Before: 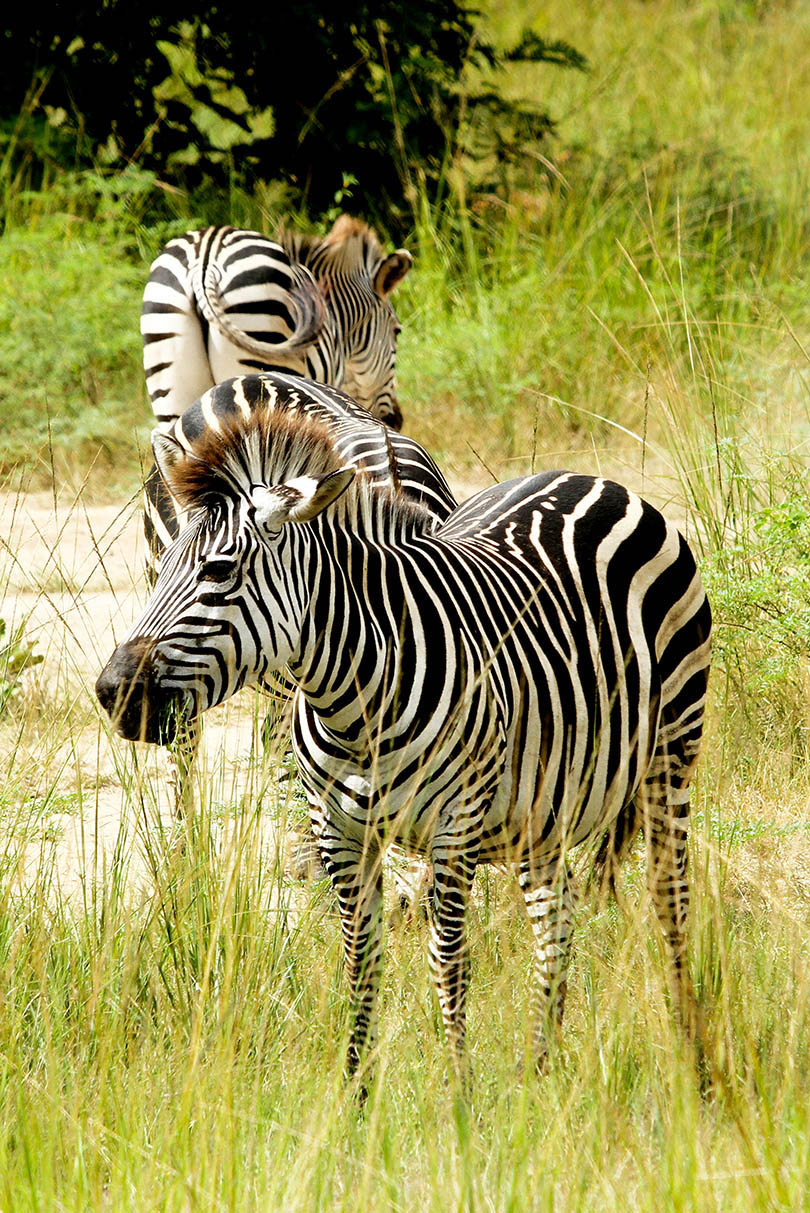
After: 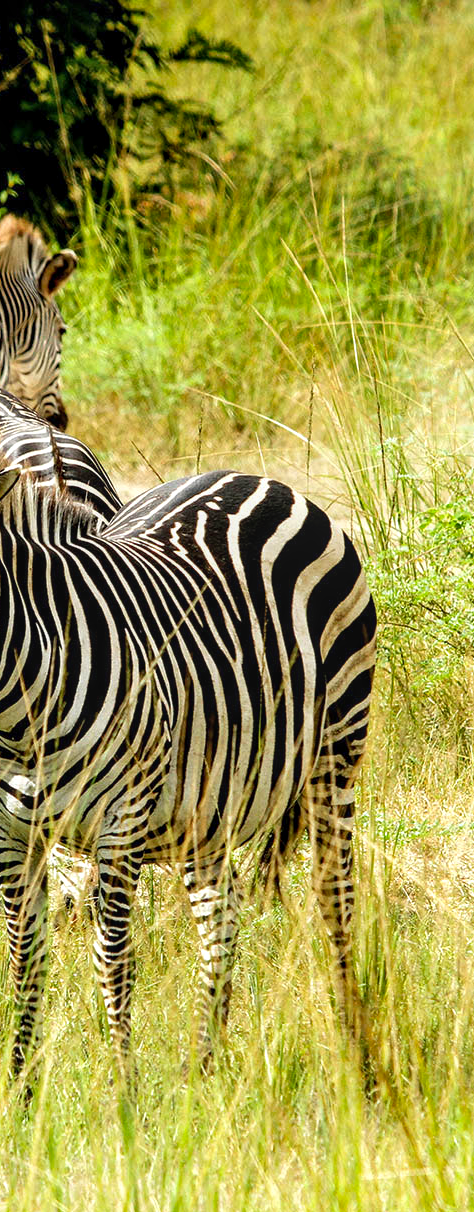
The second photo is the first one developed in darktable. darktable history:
crop: left 41.478%
local contrast: on, module defaults
contrast brightness saturation: contrast 0.045, saturation 0.065
exposure: exposure 0.2 EV, compensate highlight preservation false
